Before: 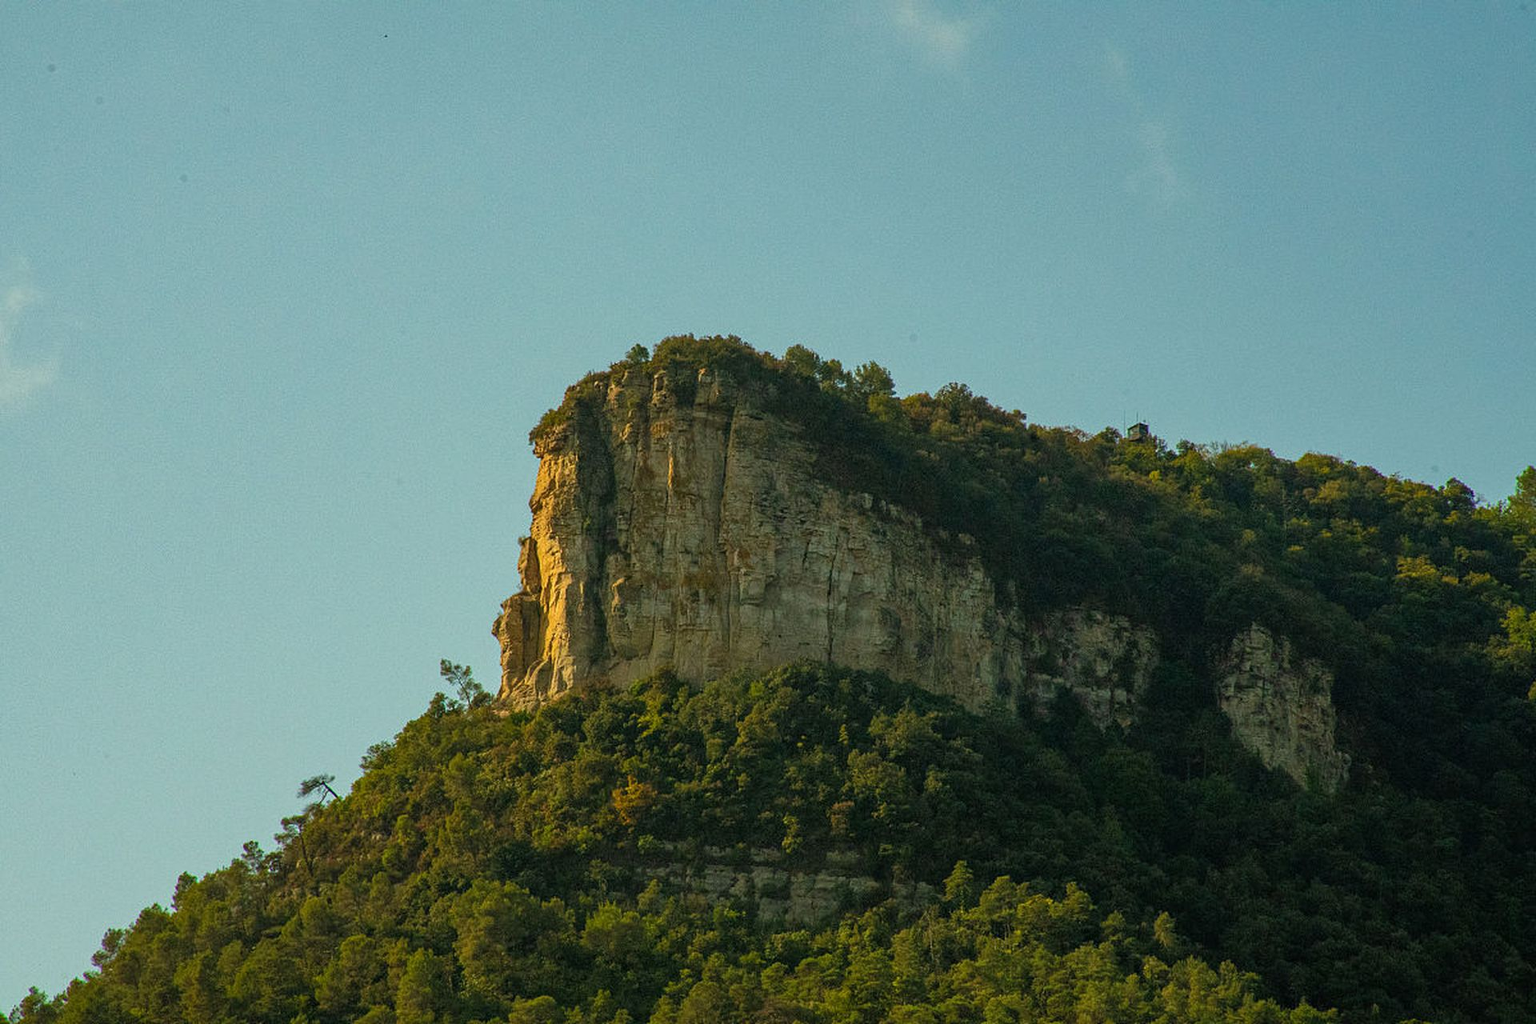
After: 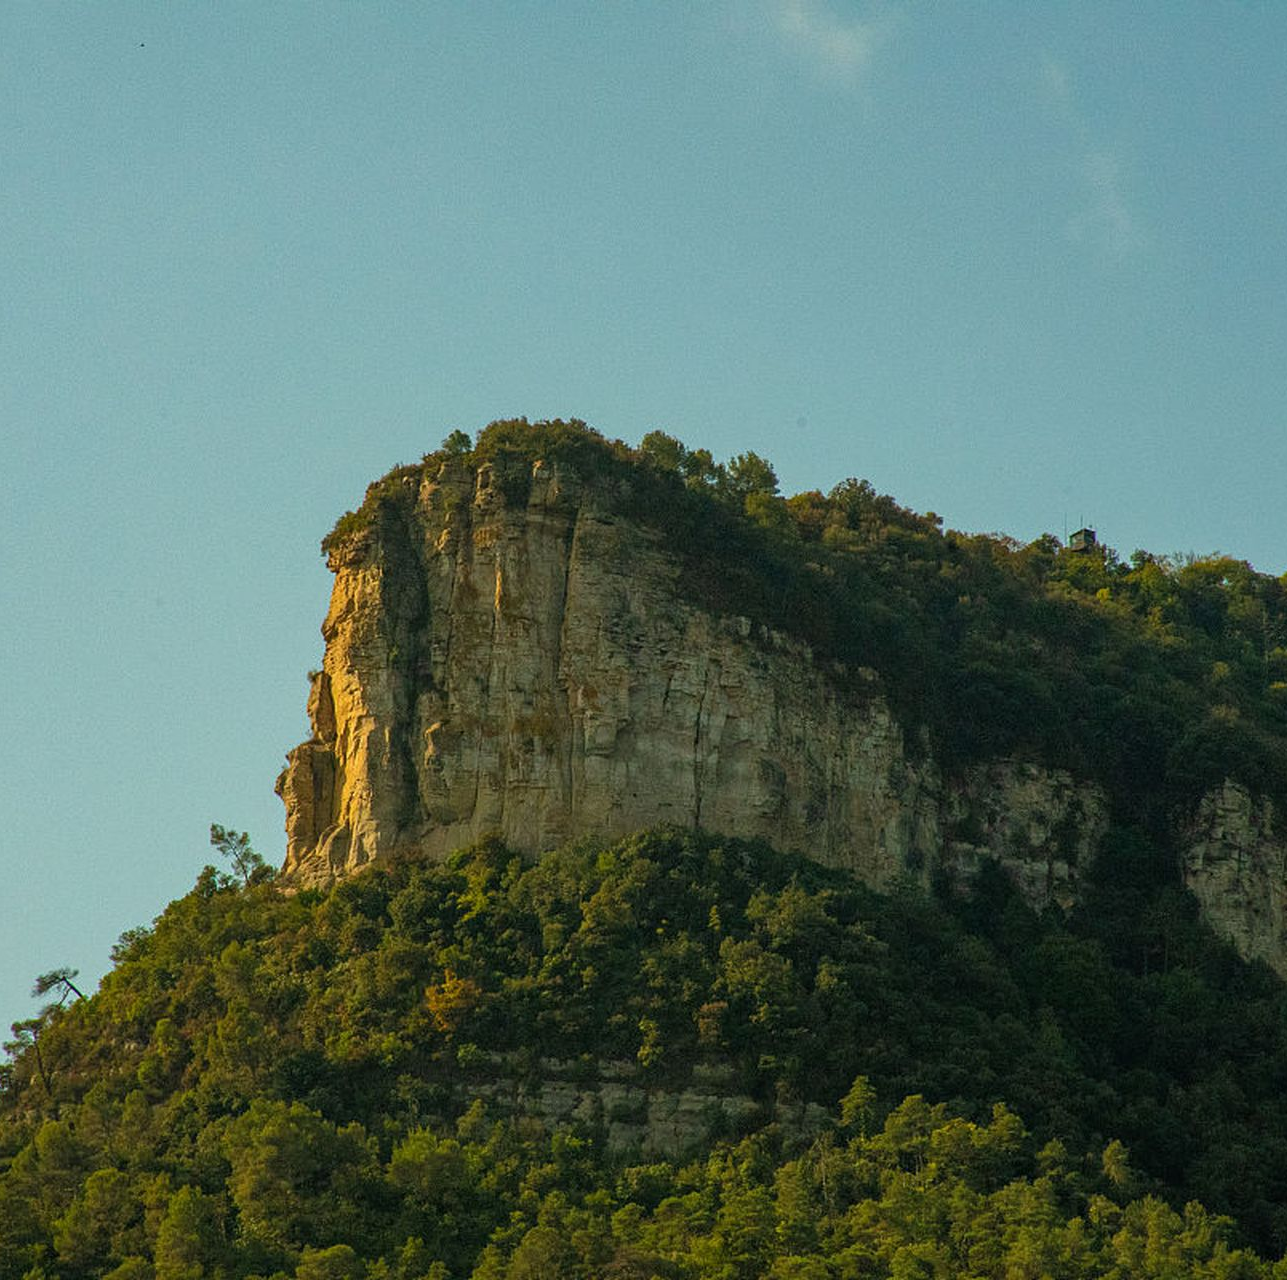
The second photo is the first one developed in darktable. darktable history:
crop and rotate: left 17.719%, right 15.228%
